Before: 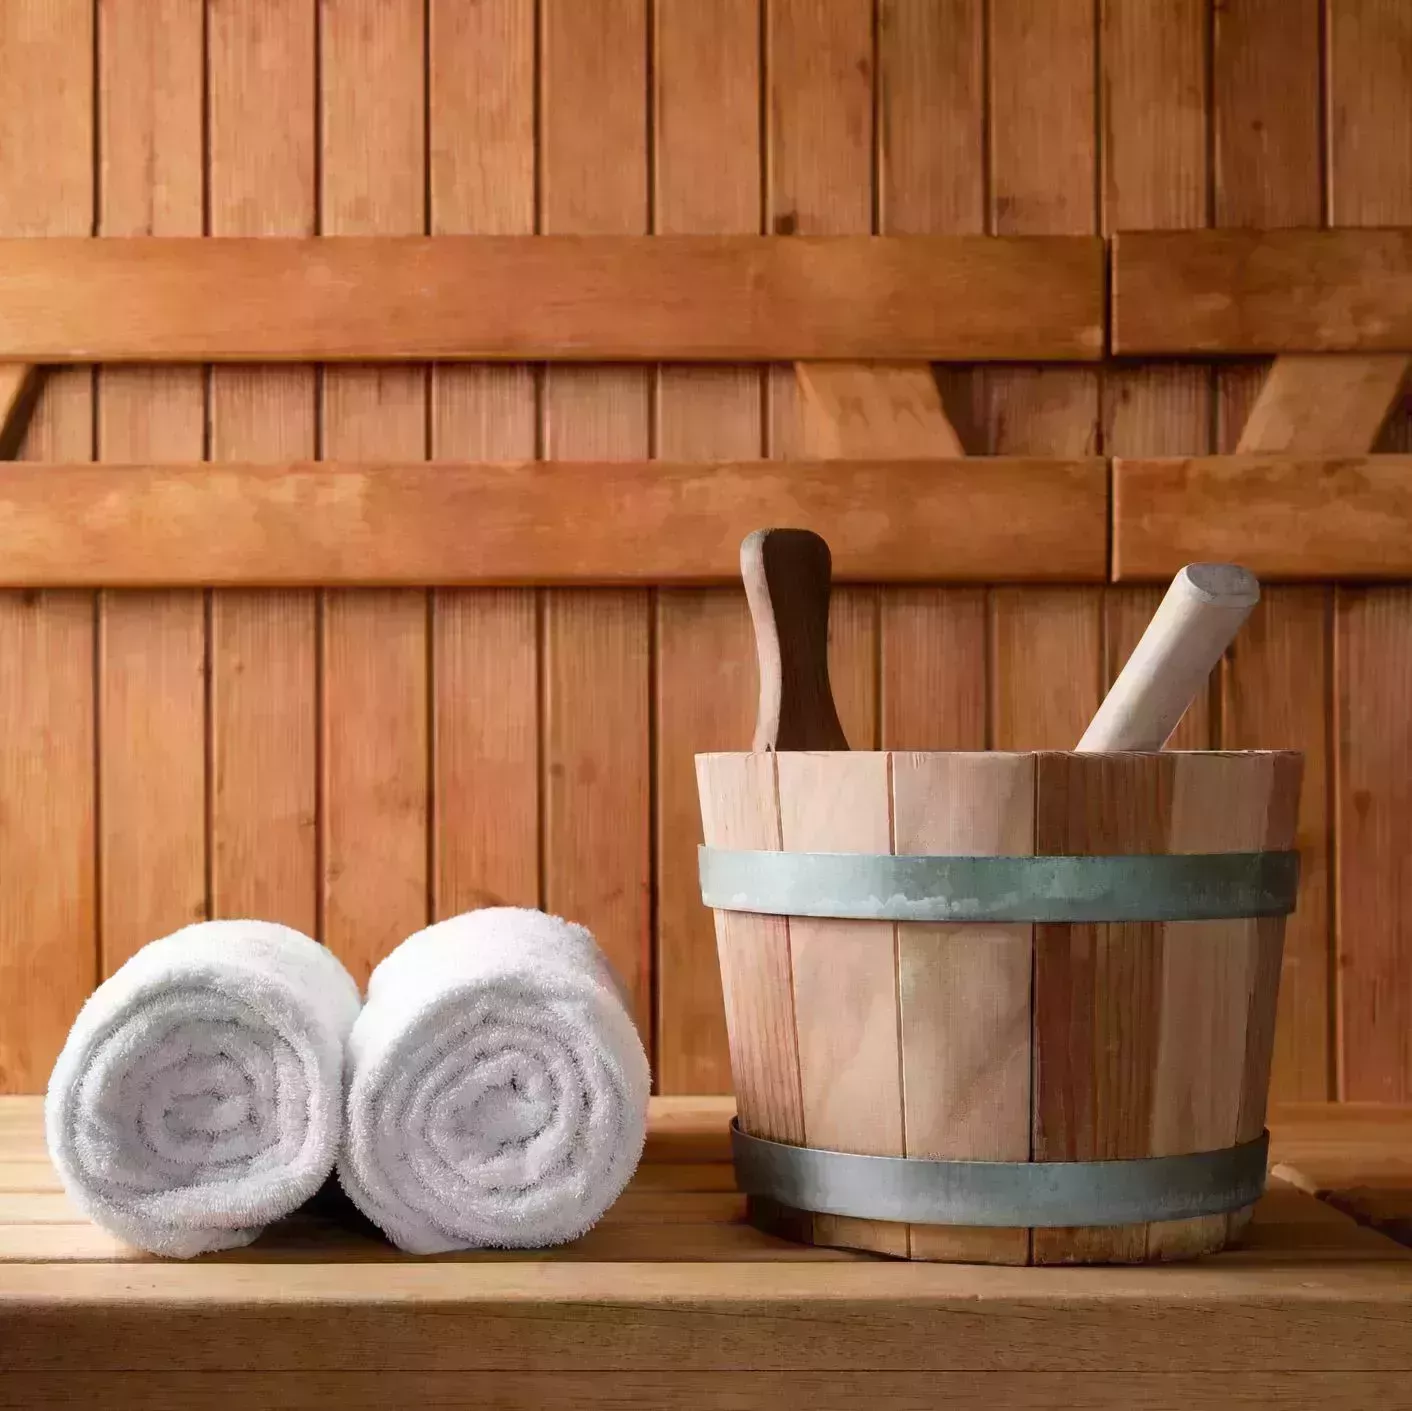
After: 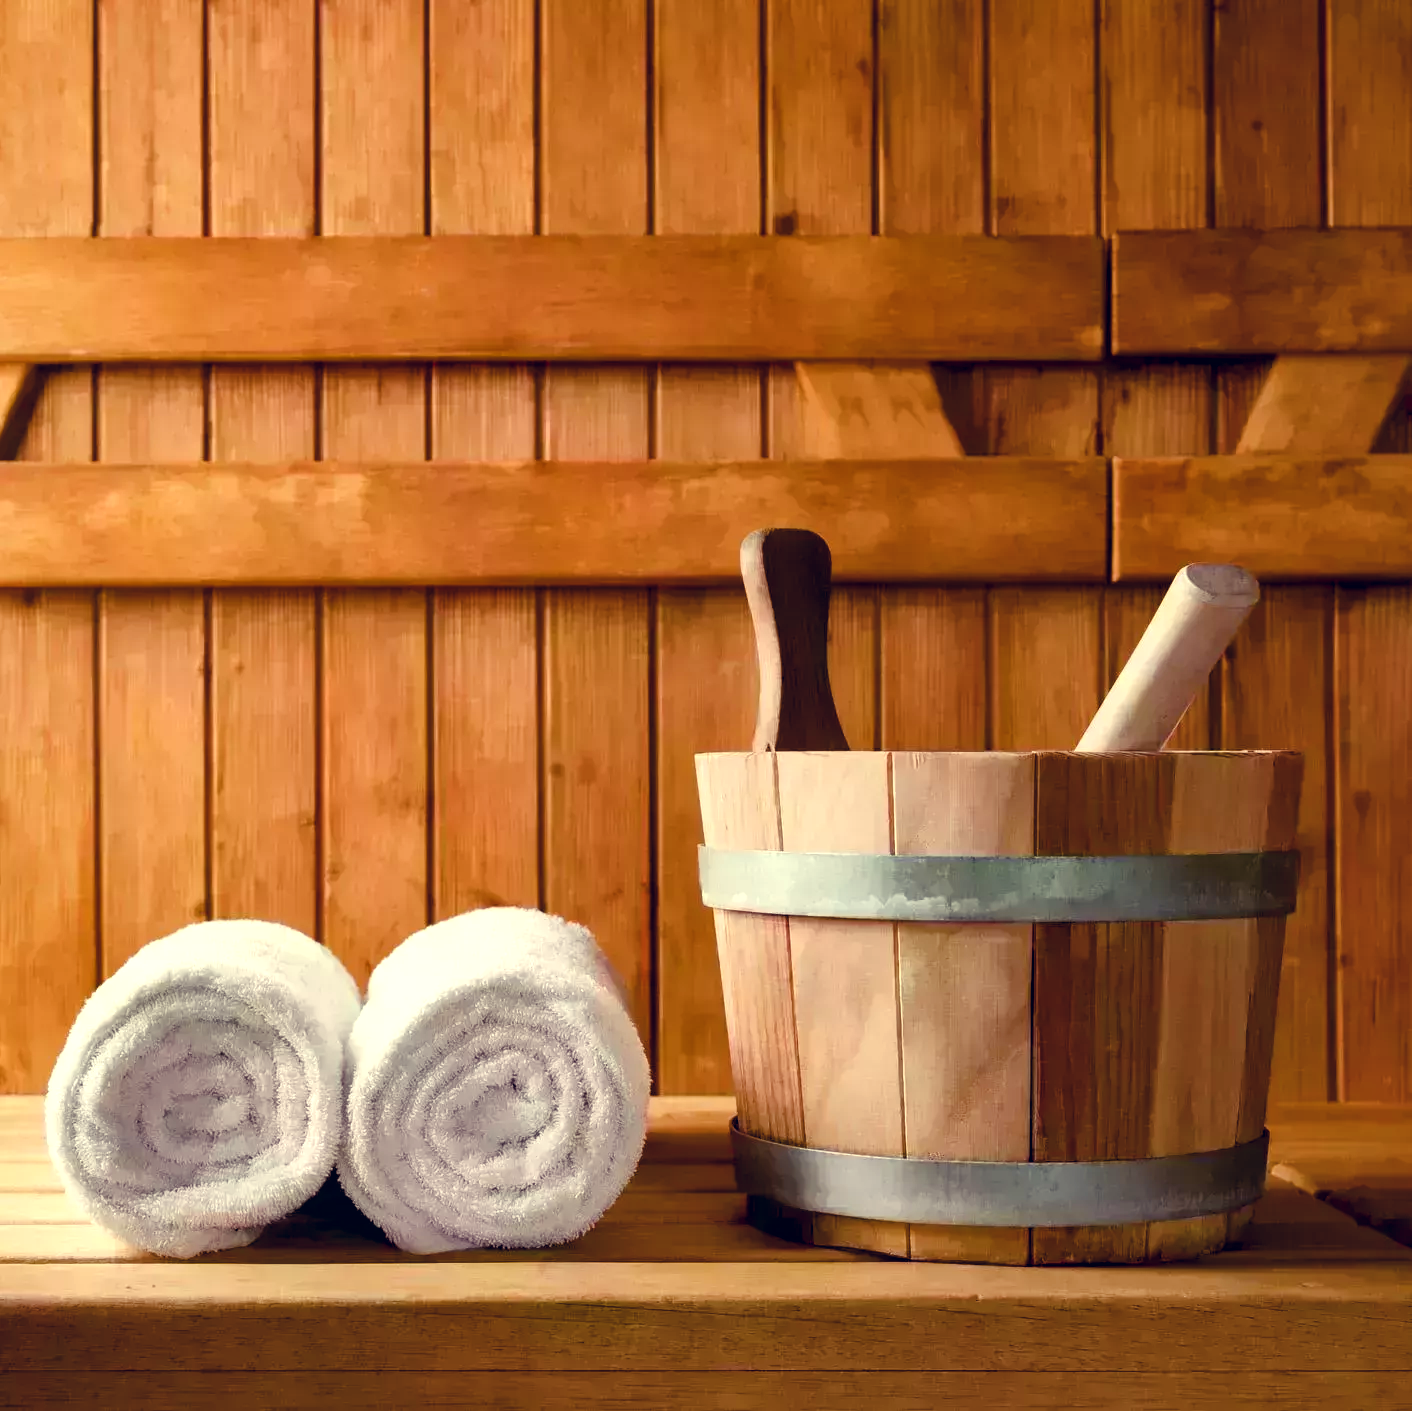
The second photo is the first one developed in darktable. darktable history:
local contrast: mode bilateral grid, contrast 20, coarseness 51, detail 119%, midtone range 0.2
color correction: highlights a* 14.01, highlights b* 5.95, shadows a* -5.86, shadows b* -15.54, saturation 0.836
color balance rgb: power › chroma 1.572%, power › hue 26.2°, highlights gain › luminance 15.236%, highlights gain › chroma 7.085%, highlights gain › hue 123.65°, linear chroma grading › global chroma 14.36%, perceptual saturation grading › global saturation 20%, perceptual saturation grading › highlights -25.537%, perceptual saturation grading › shadows 49.242%, global vibrance 2.831%
